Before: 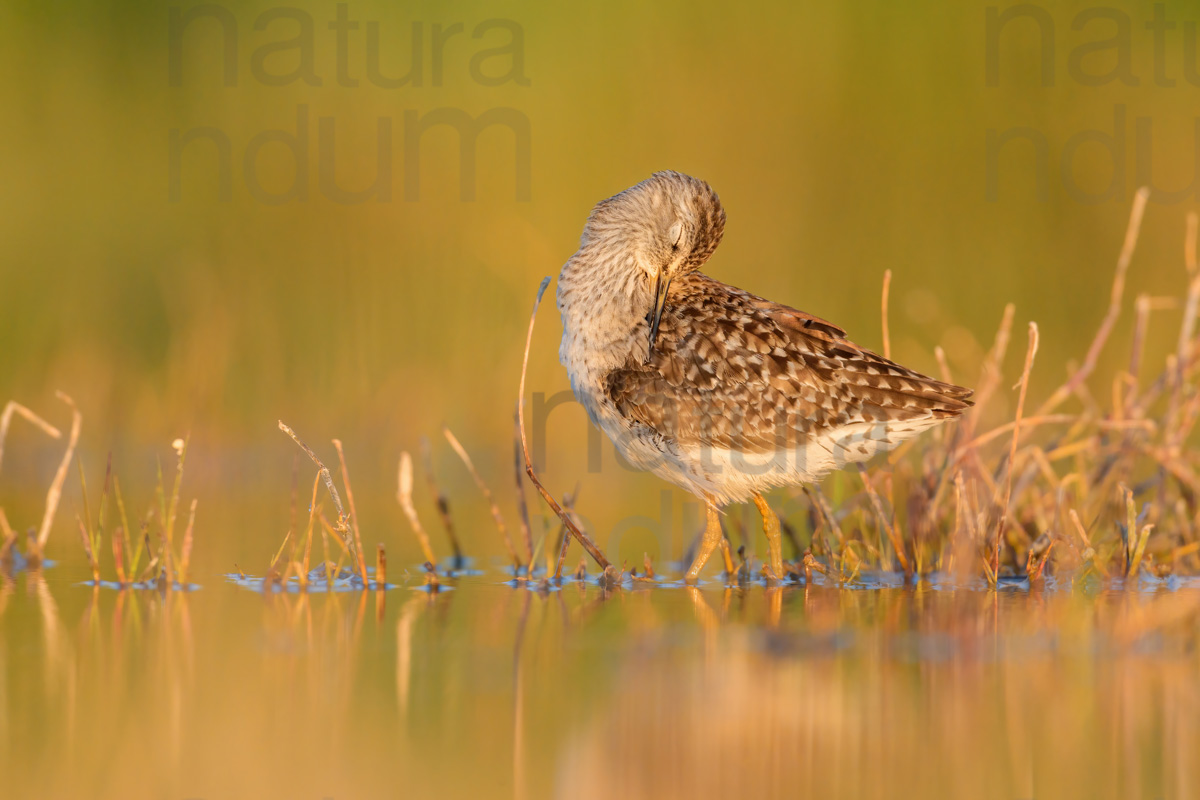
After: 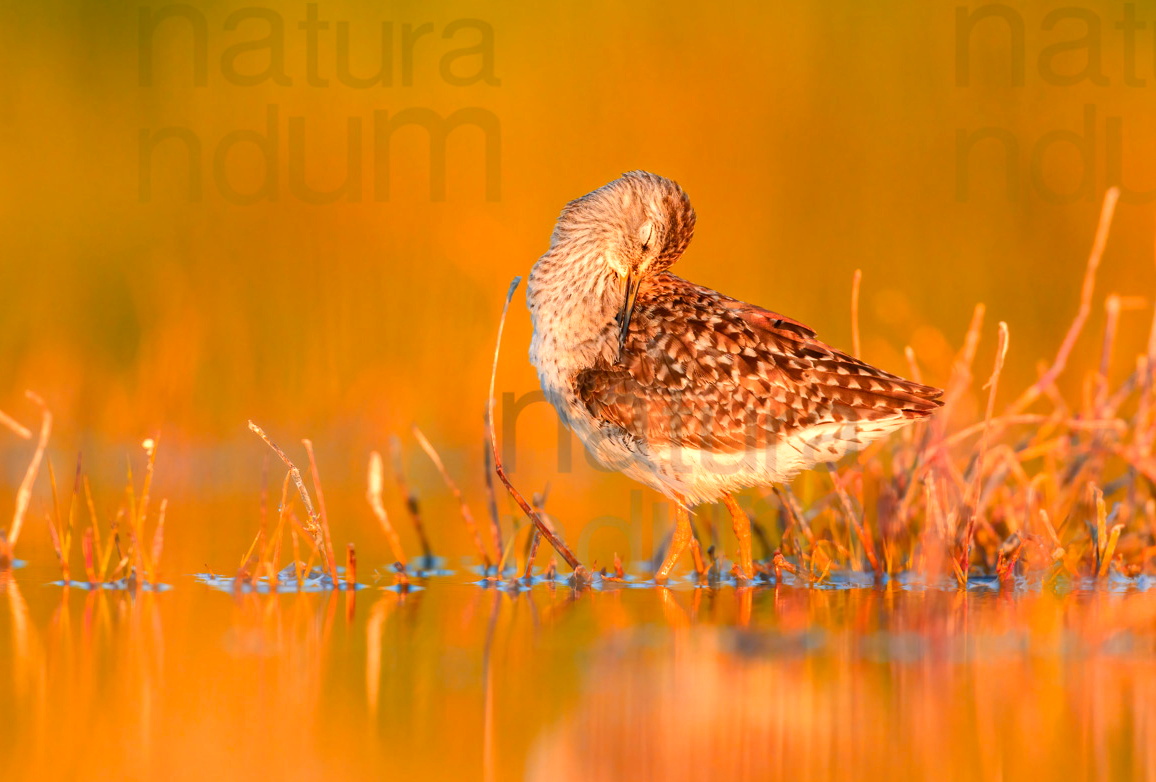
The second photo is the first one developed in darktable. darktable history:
color balance rgb: perceptual saturation grading › global saturation 19.972%, global vibrance 14.159%
exposure: black level correction 0.001, exposure 0.499 EV, compensate highlight preservation false
color zones: curves: ch1 [(0.263, 0.53) (0.376, 0.287) (0.487, 0.512) (0.748, 0.547) (1, 0.513)]; ch2 [(0.262, 0.45) (0.751, 0.477)]
shadows and highlights: low approximation 0.01, soften with gaussian
crop and rotate: left 2.525%, right 1.13%, bottom 2.213%
